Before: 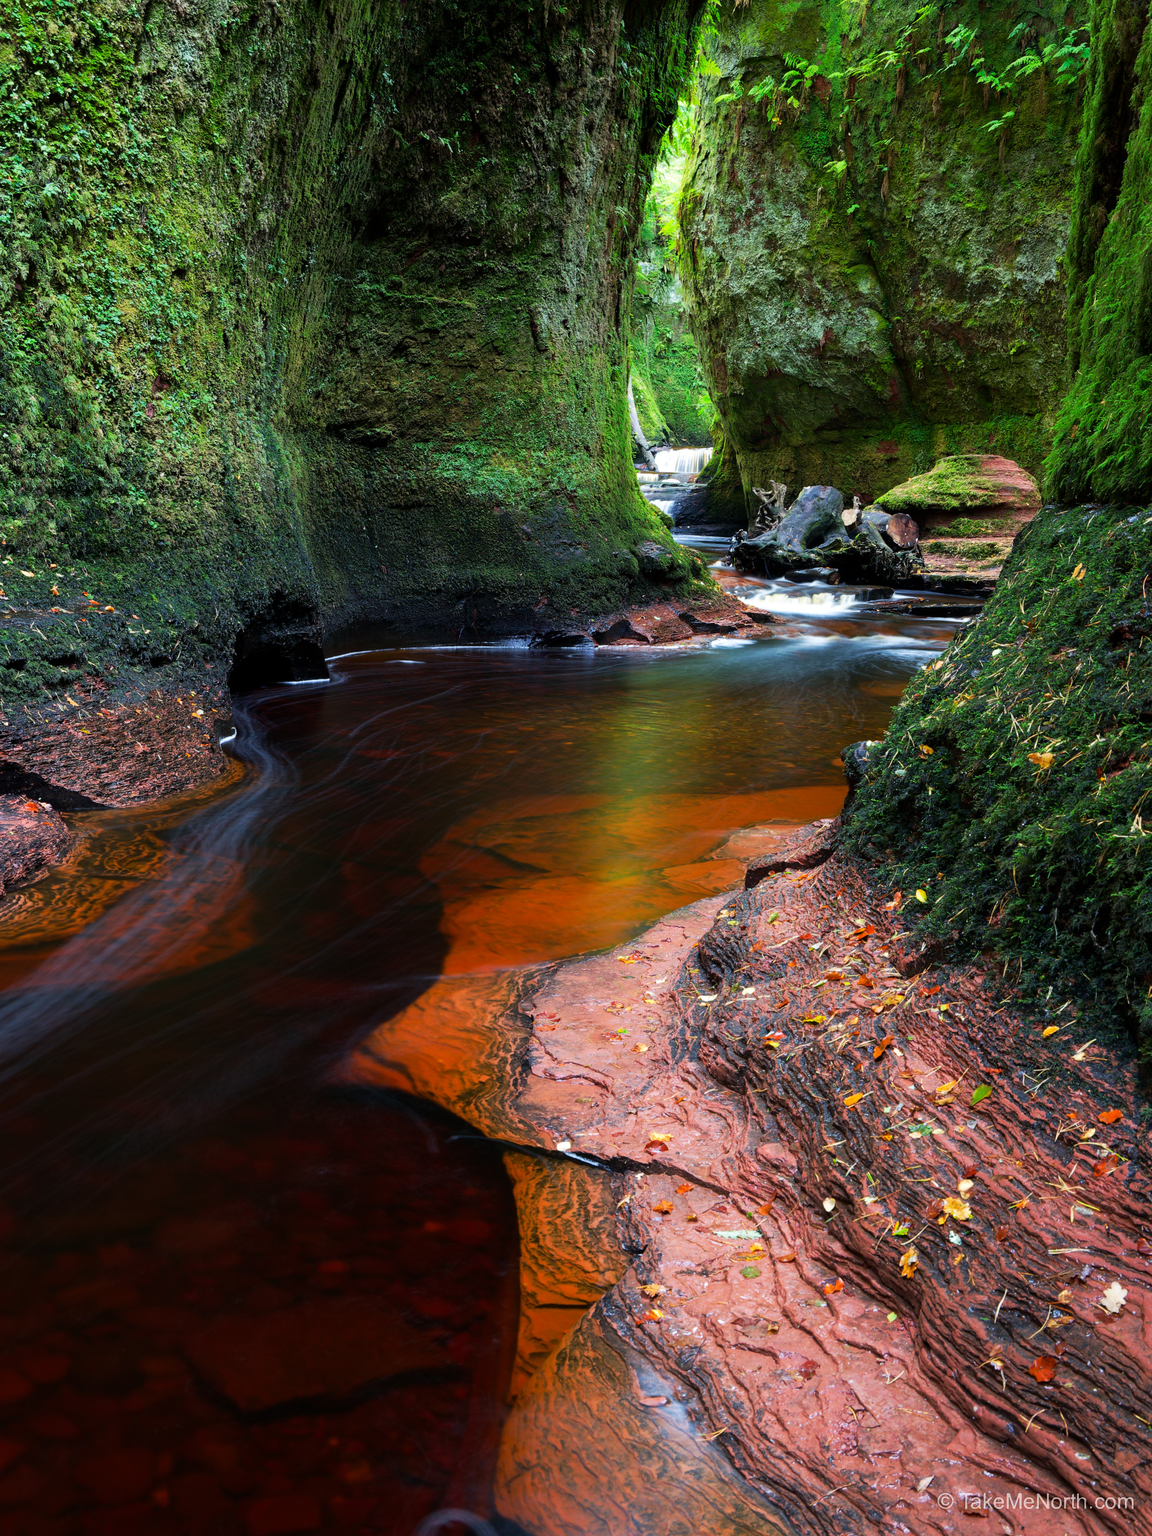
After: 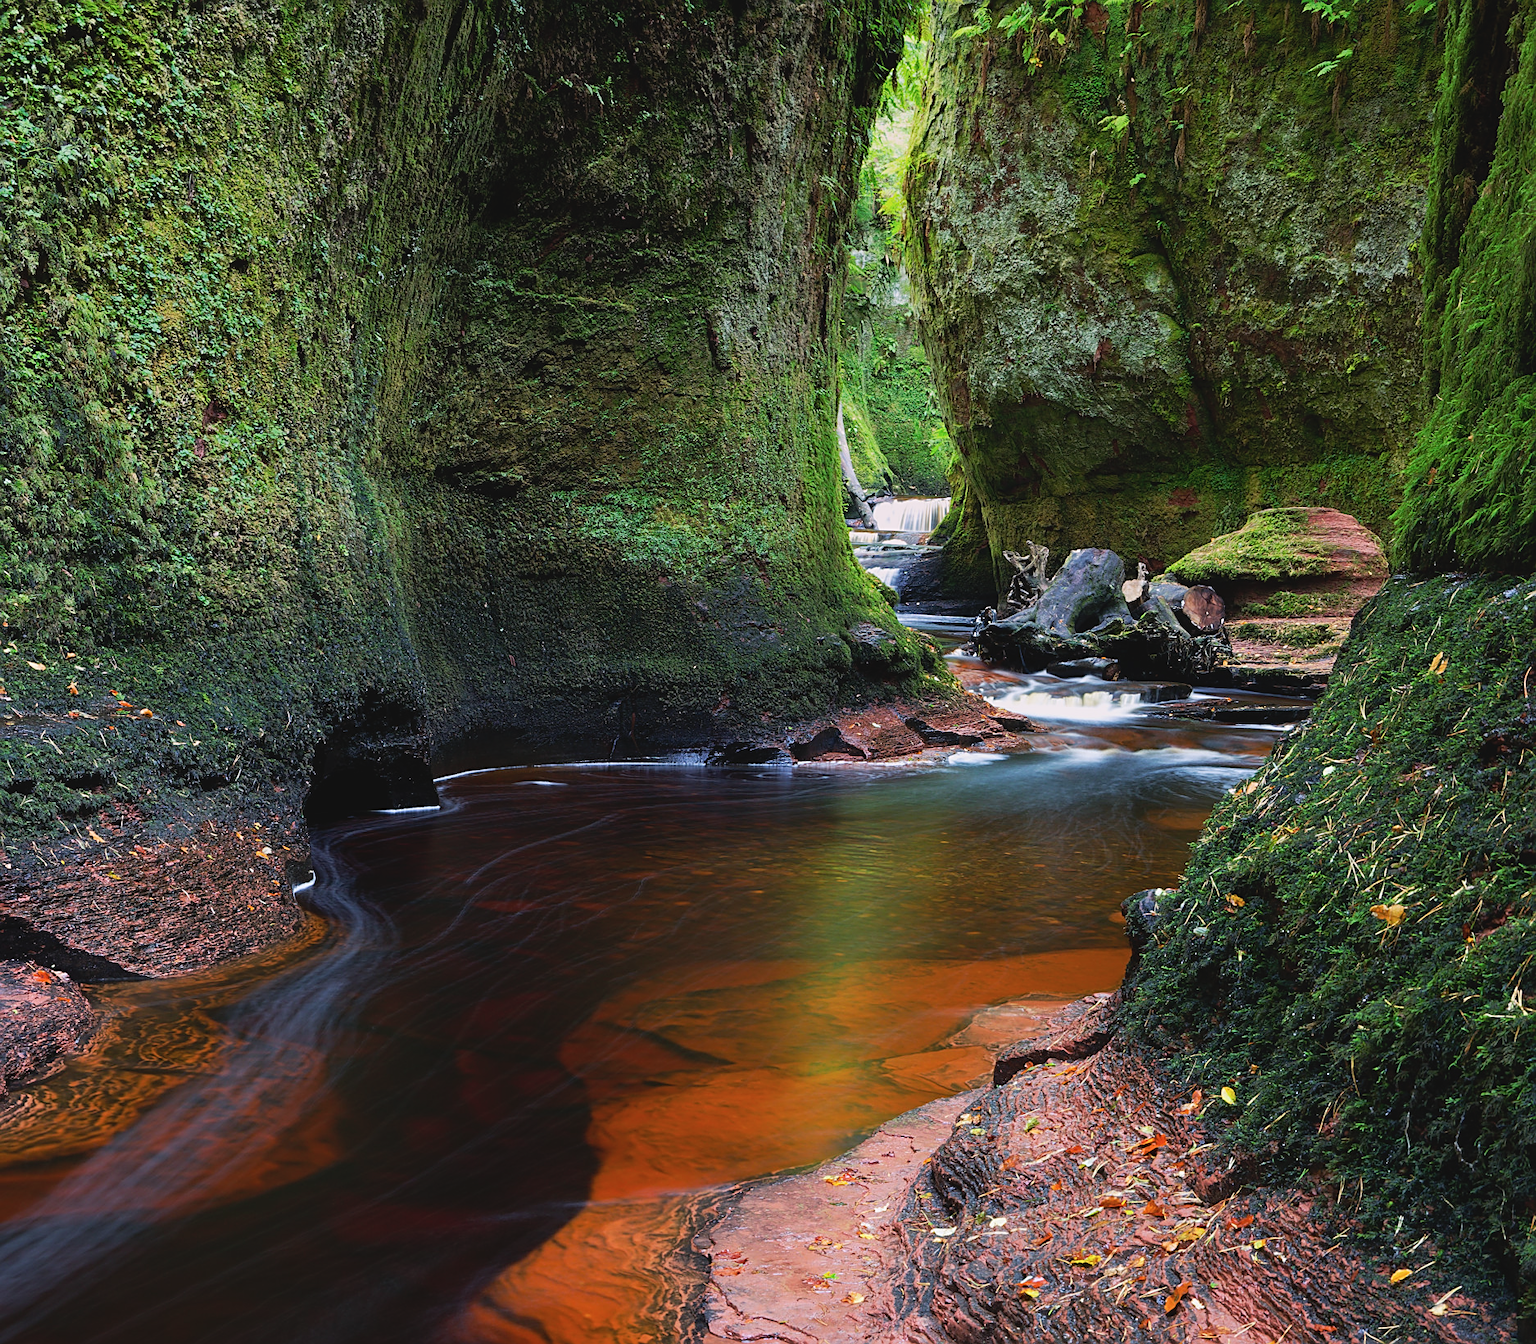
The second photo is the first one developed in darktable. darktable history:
sharpen: on, module defaults
white balance: red 1.004, blue 1.024
graduated density: density 0.38 EV, hardness 21%, rotation -6.11°, saturation 32%
contrast brightness saturation: contrast -0.1, saturation -0.1
crop and rotate: top 4.848%, bottom 29.503%
